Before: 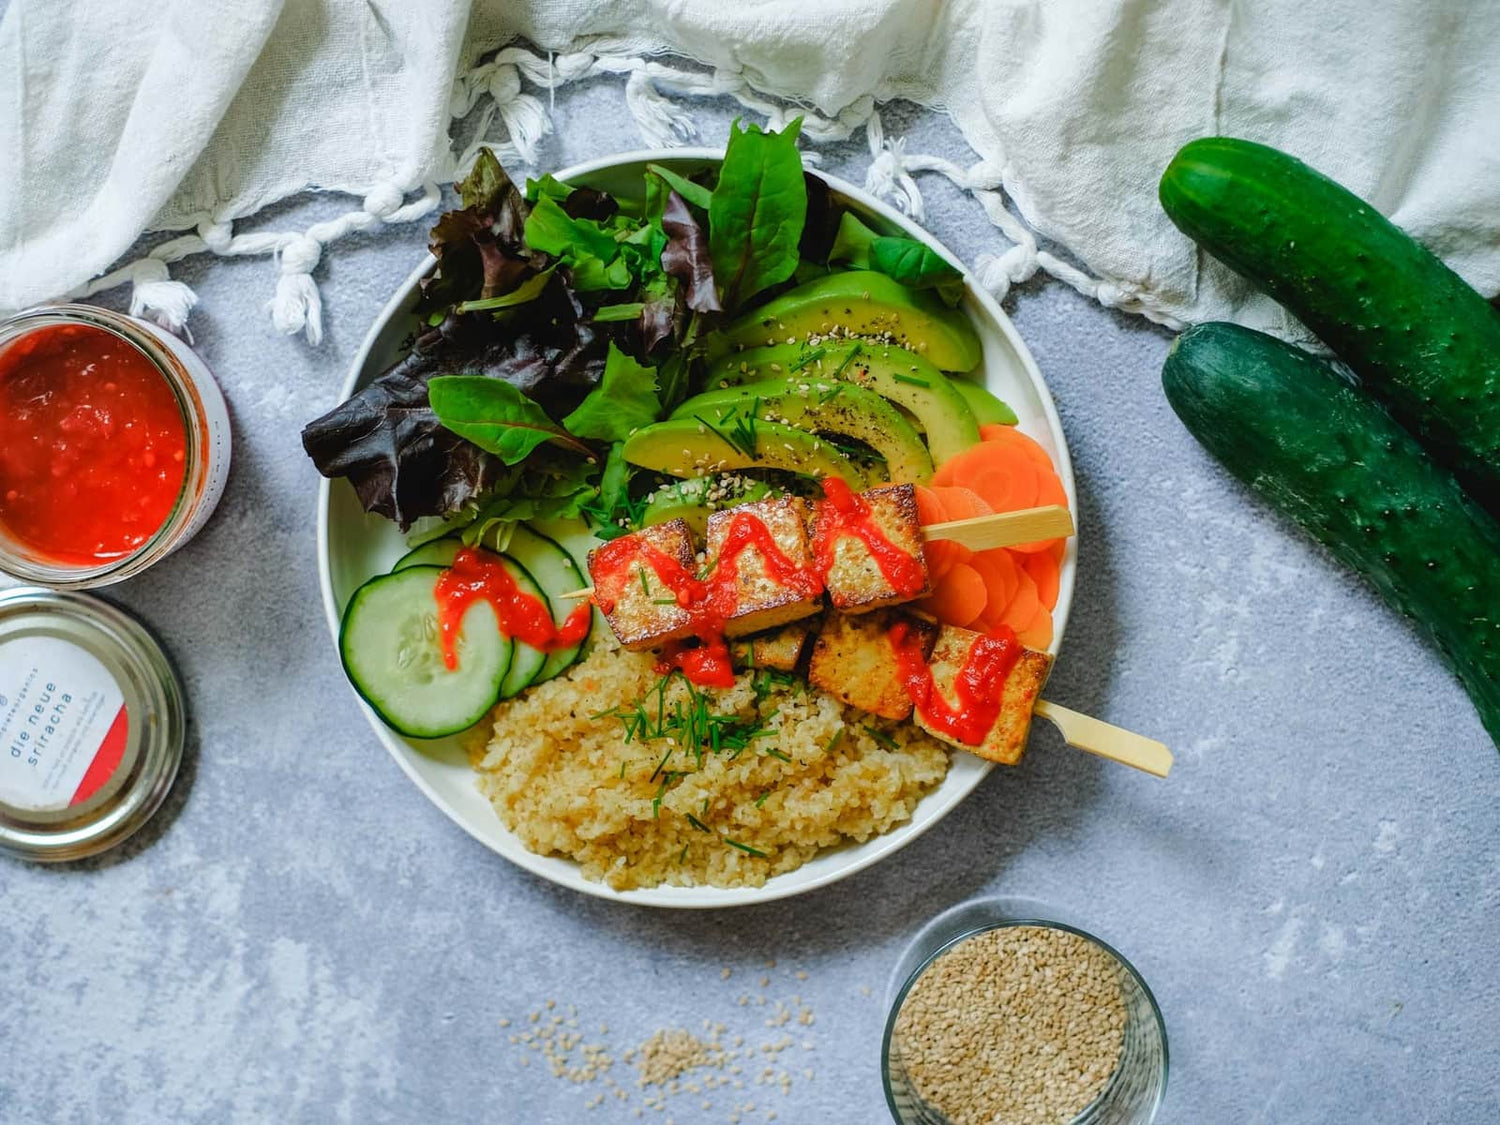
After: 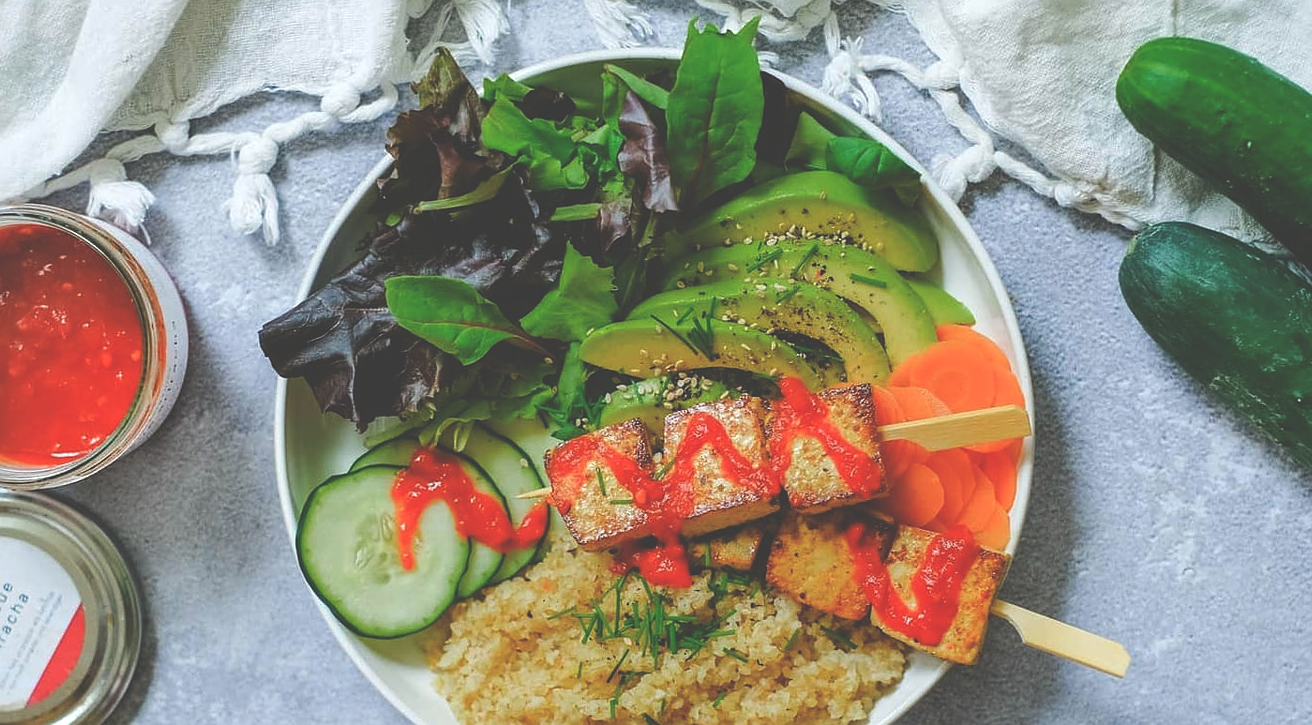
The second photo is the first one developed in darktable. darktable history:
levels: white 99.91%
sharpen: radius 0.979, amount 0.604
crop: left 2.919%, top 8.962%, right 9.61%, bottom 26.592%
tone equalizer: on, module defaults
exposure: black level correction -0.04, exposure 0.061 EV, compensate highlight preservation false
